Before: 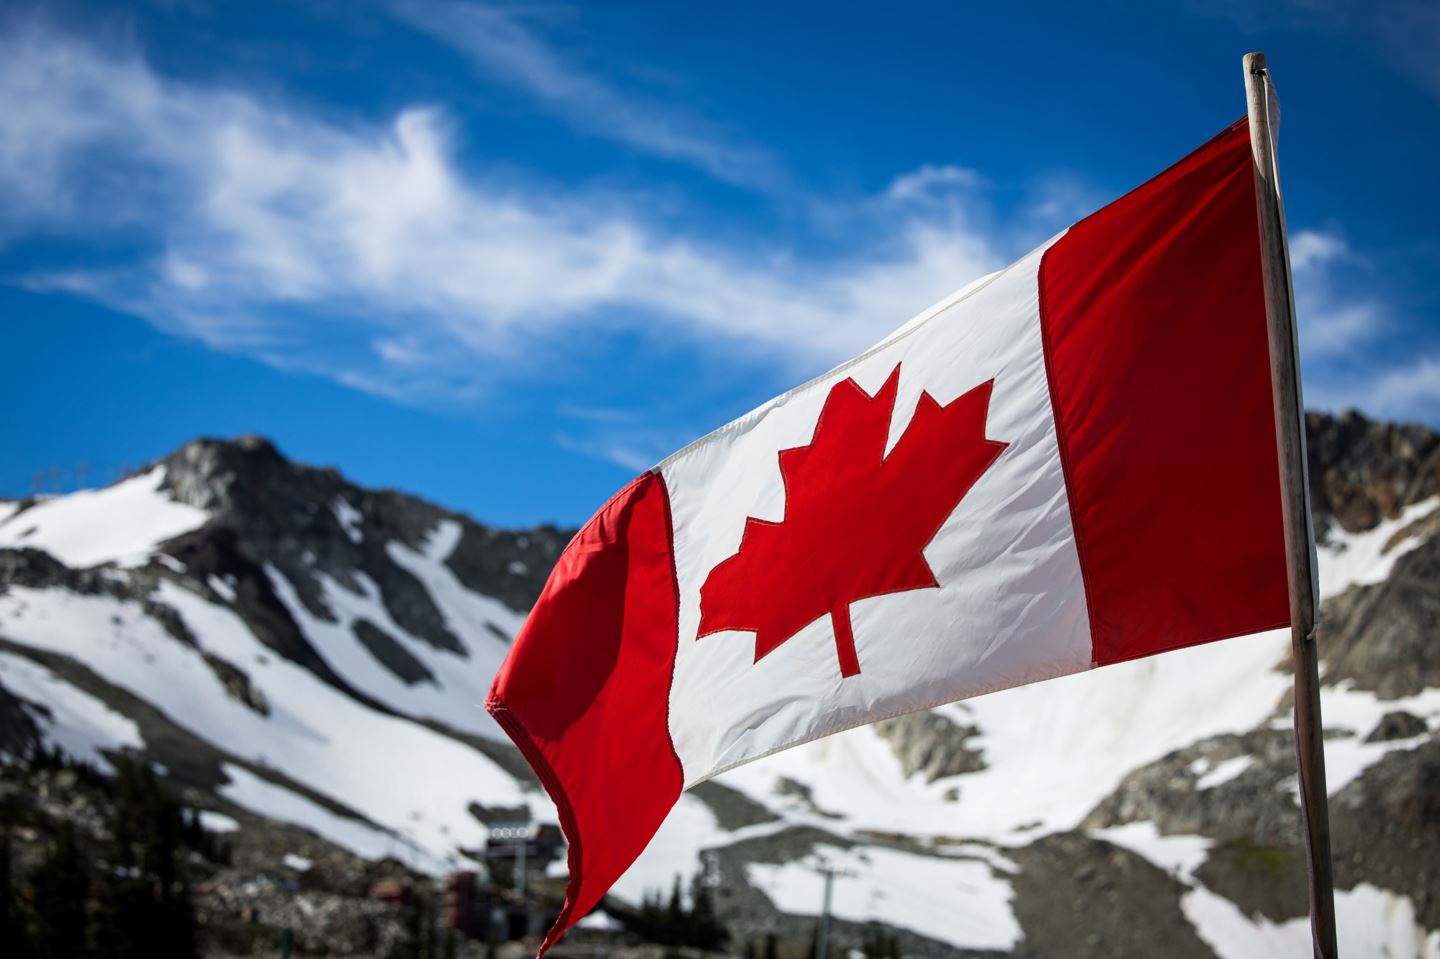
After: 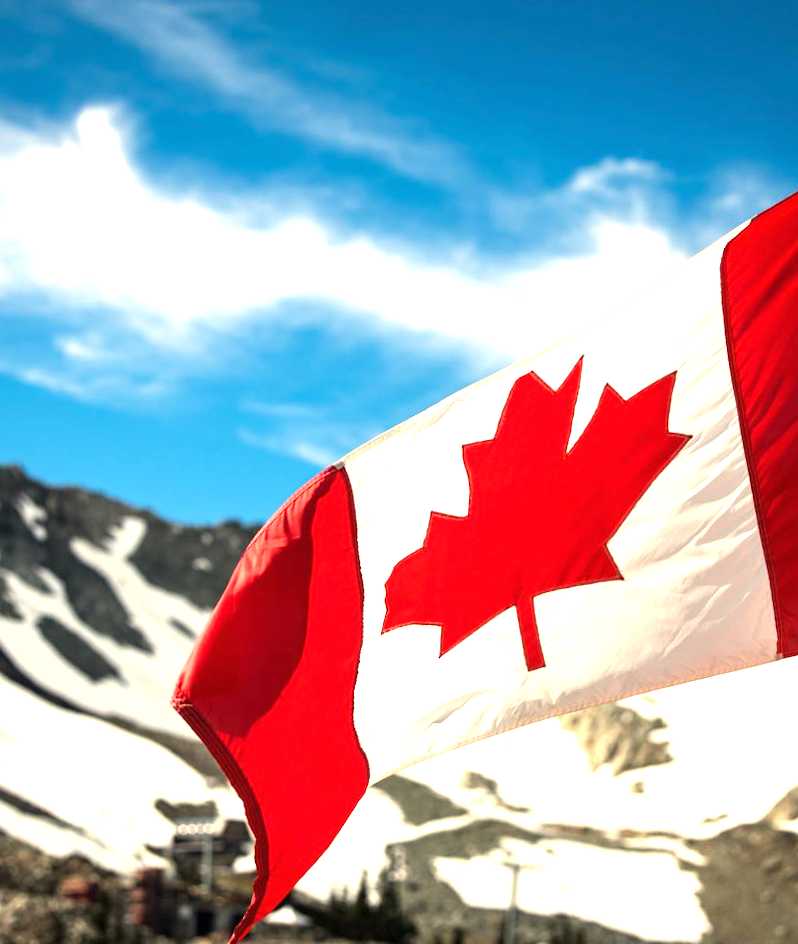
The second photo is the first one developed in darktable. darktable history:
white balance: red 1.123, blue 0.83
crop: left 21.674%, right 22.086%
exposure: black level correction 0, exposure 1.2 EV, compensate highlight preservation false
rotate and perspective: rotation -0.45°, automatic cropping original format, crop left 0.008, crop right 0.992, crop top 0.012, crop bottom 0.988
